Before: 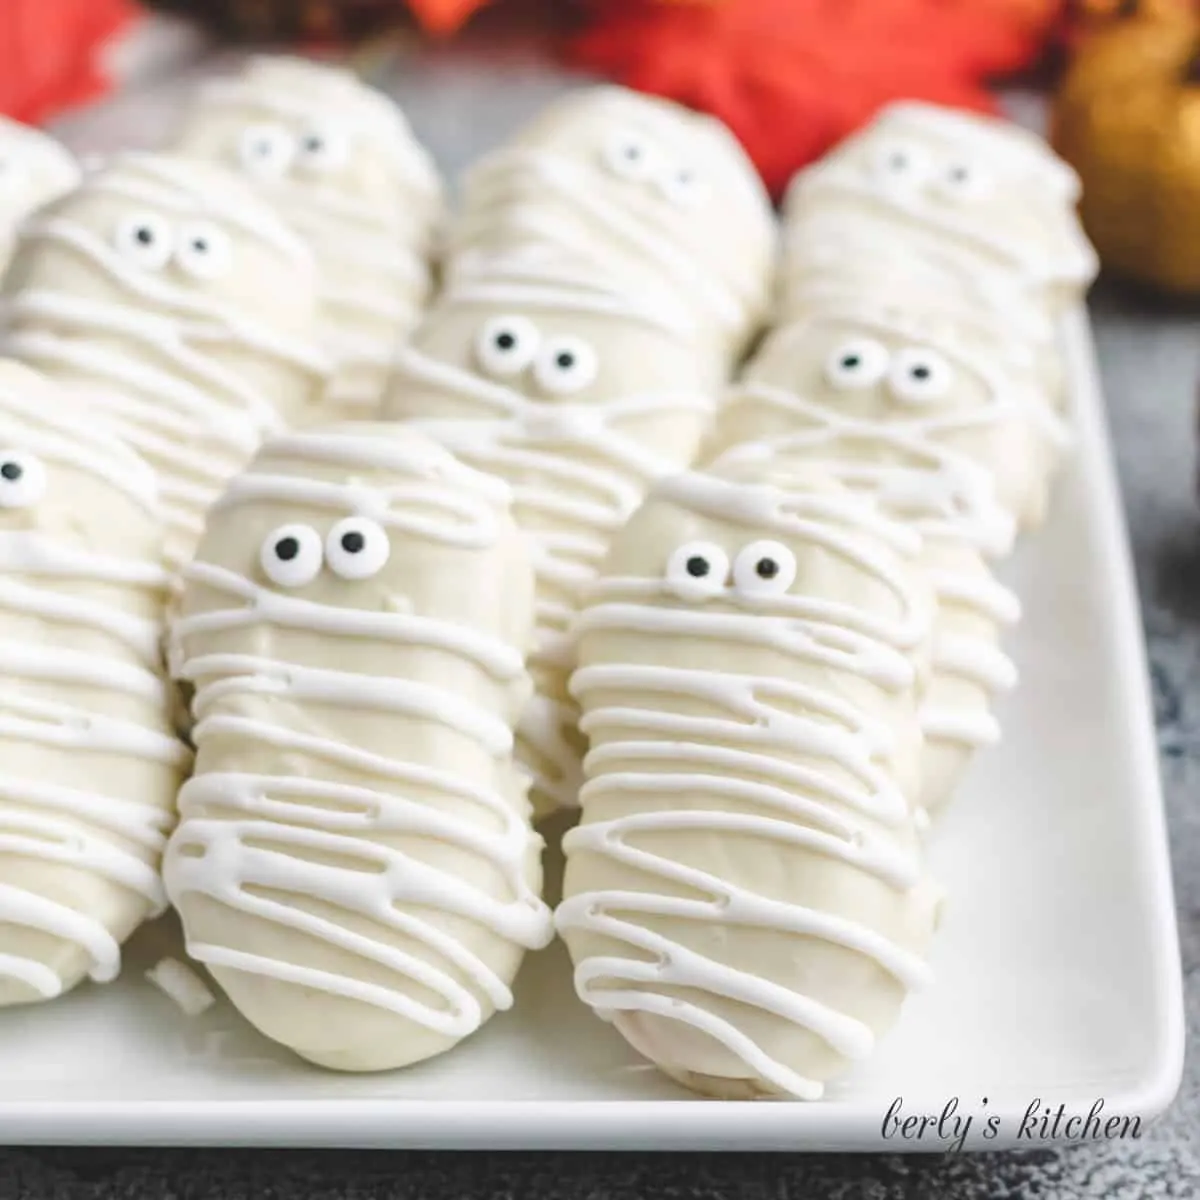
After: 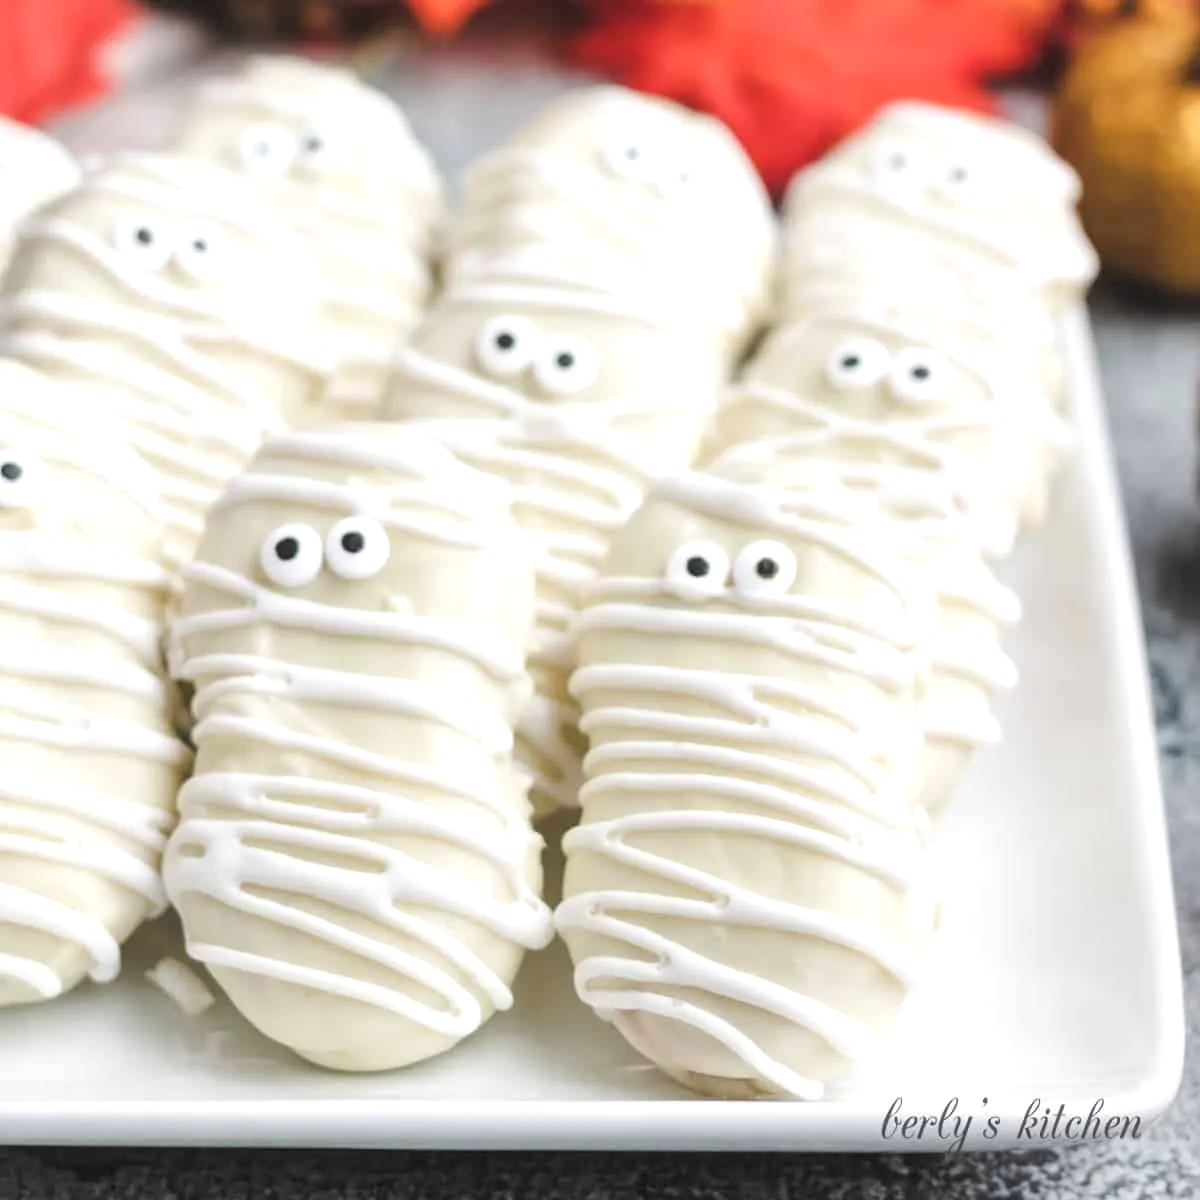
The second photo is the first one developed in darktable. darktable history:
rgb levels: levels [[0.01, 0.419, 0.839], [0, 0.5, 1], [0, 0.5, 1]]
haze removal: strength -0.09, adaptive false
